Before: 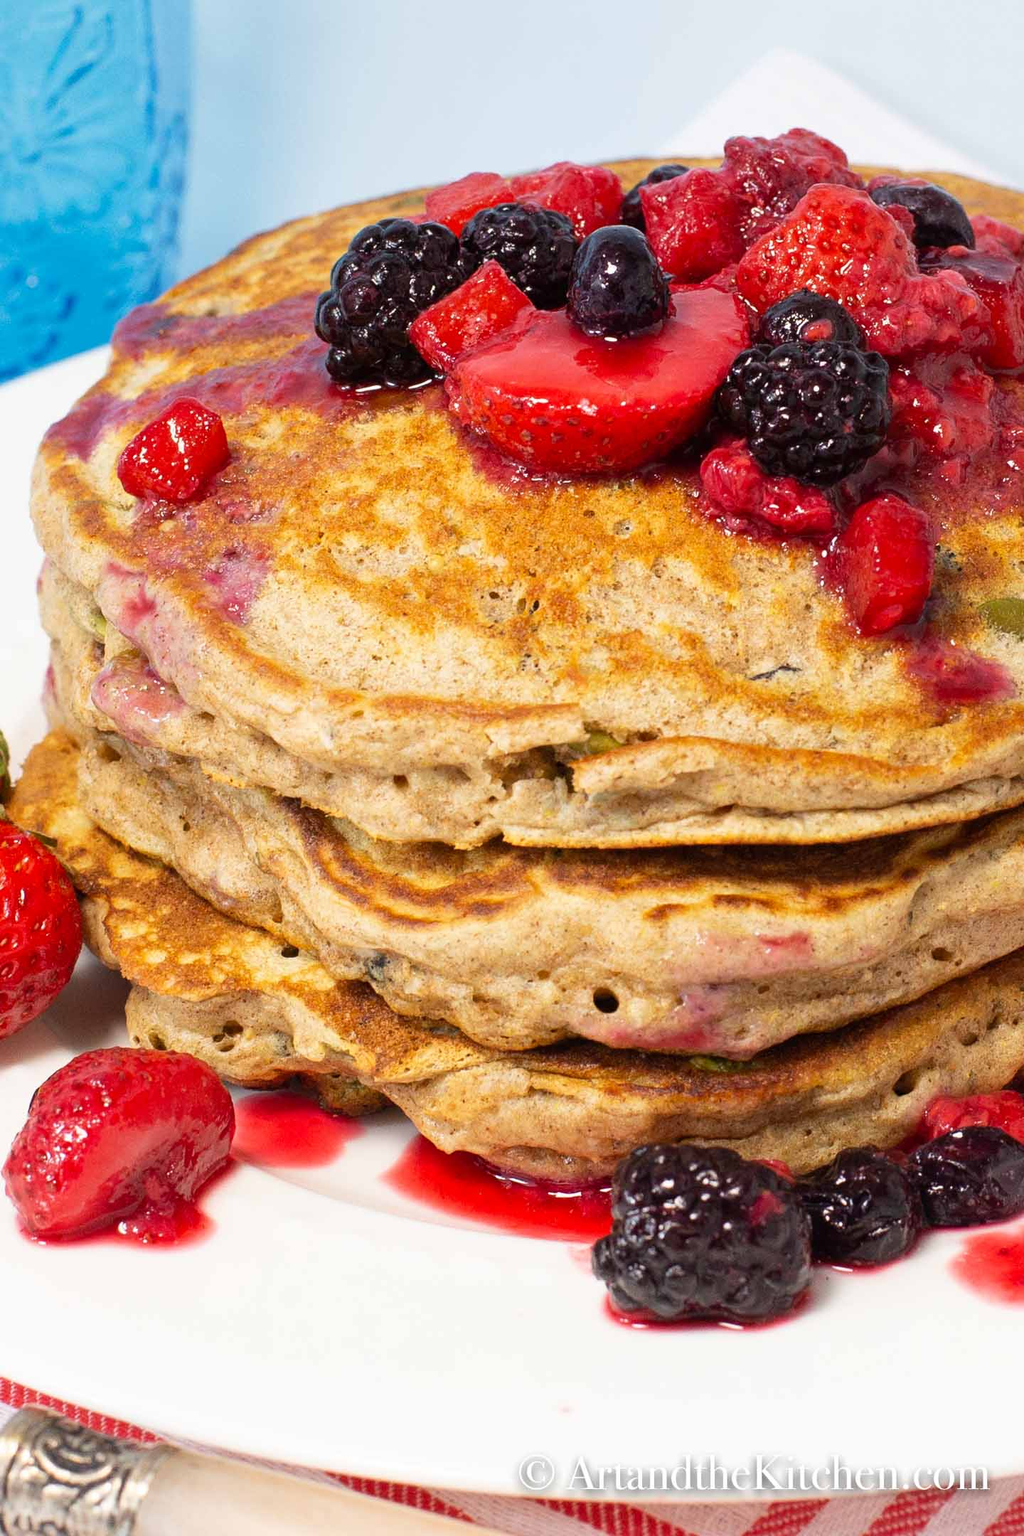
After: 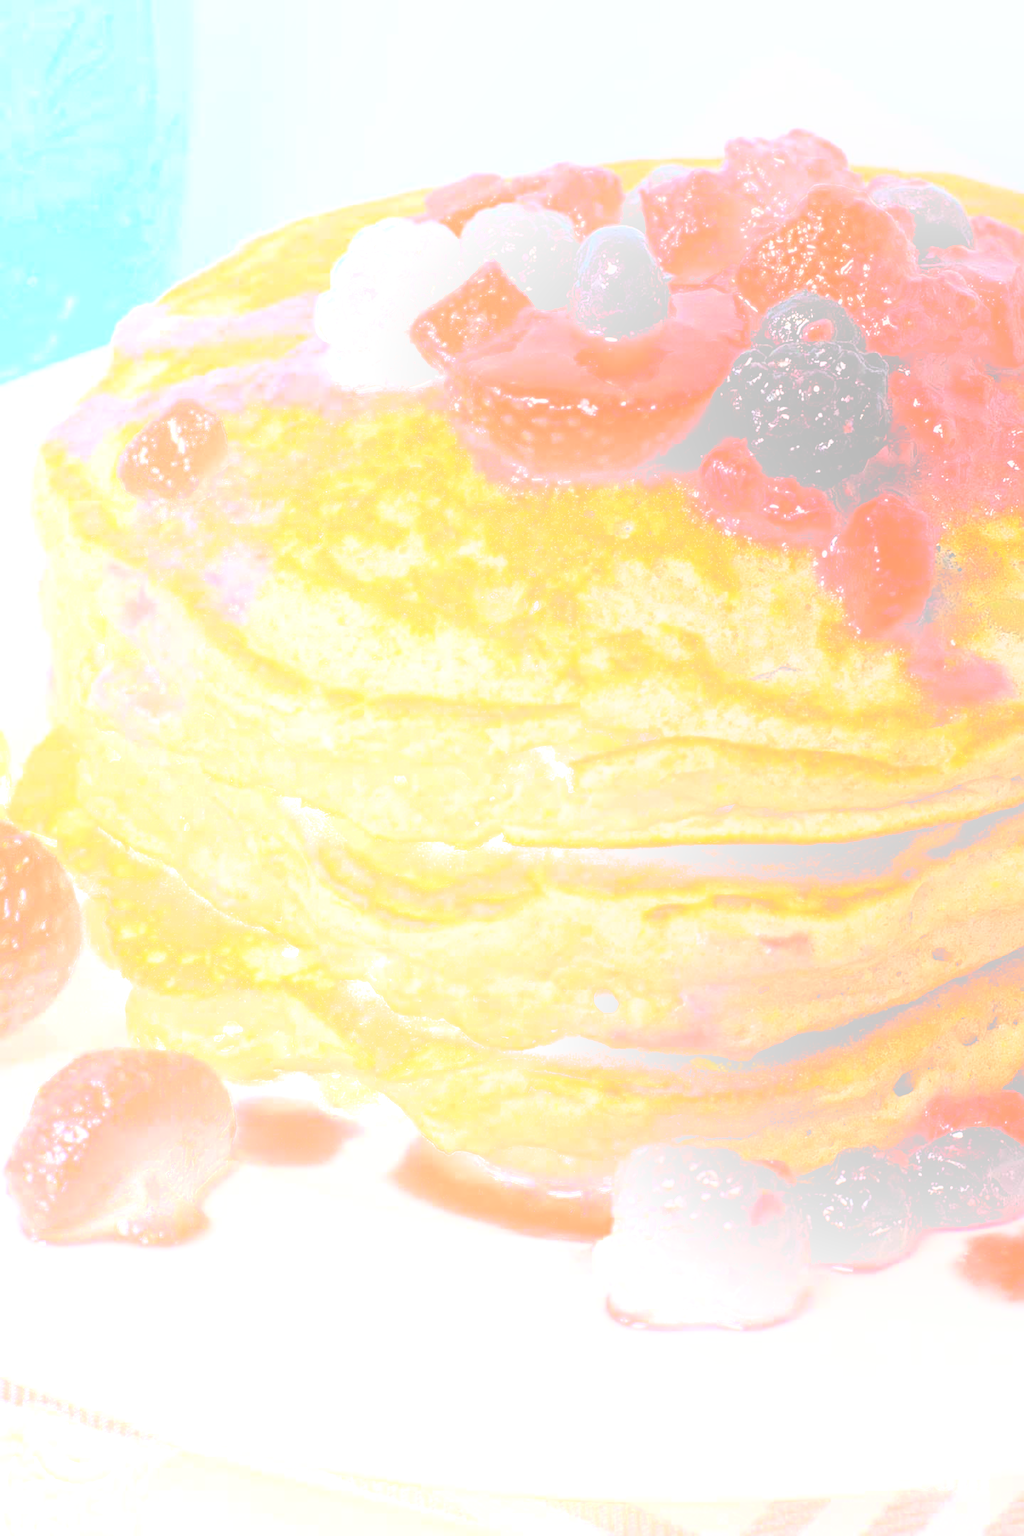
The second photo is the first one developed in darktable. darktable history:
bloom: size 70%, threshold 25%, strength 70%
sharpen: on, module defaults
filmic rgb: black relative exposure -5 EV, white relative exposure 3.5 EV, hardness 3.19, contrast 1.3, highlights saturation mix -50%
